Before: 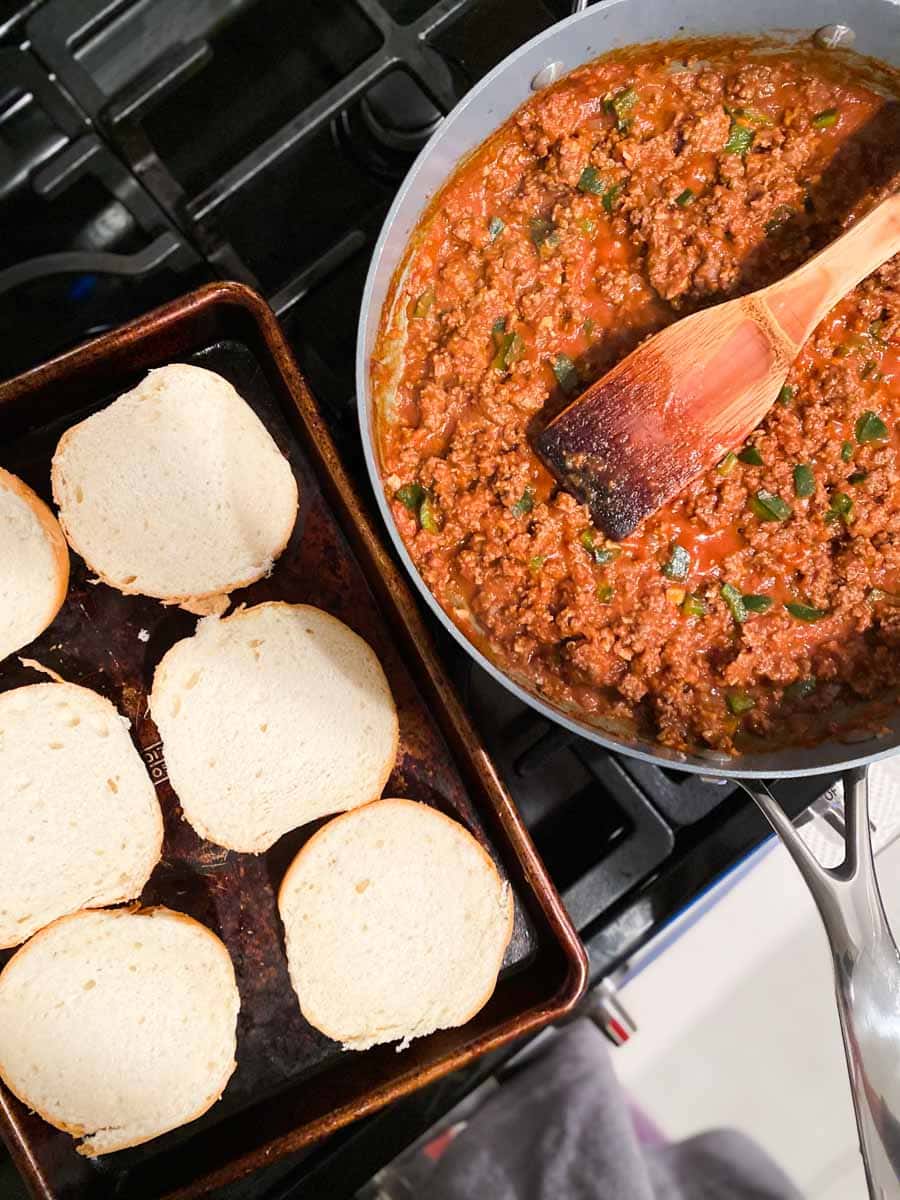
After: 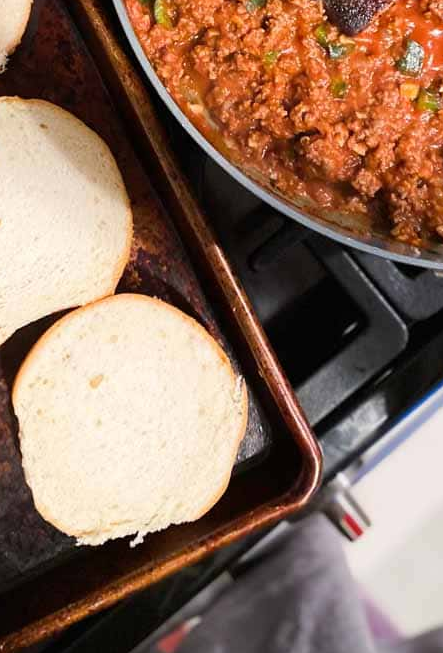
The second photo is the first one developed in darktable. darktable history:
crop: left 29.62%, top 42.085%, right 21.127%, bottom 3.48%
